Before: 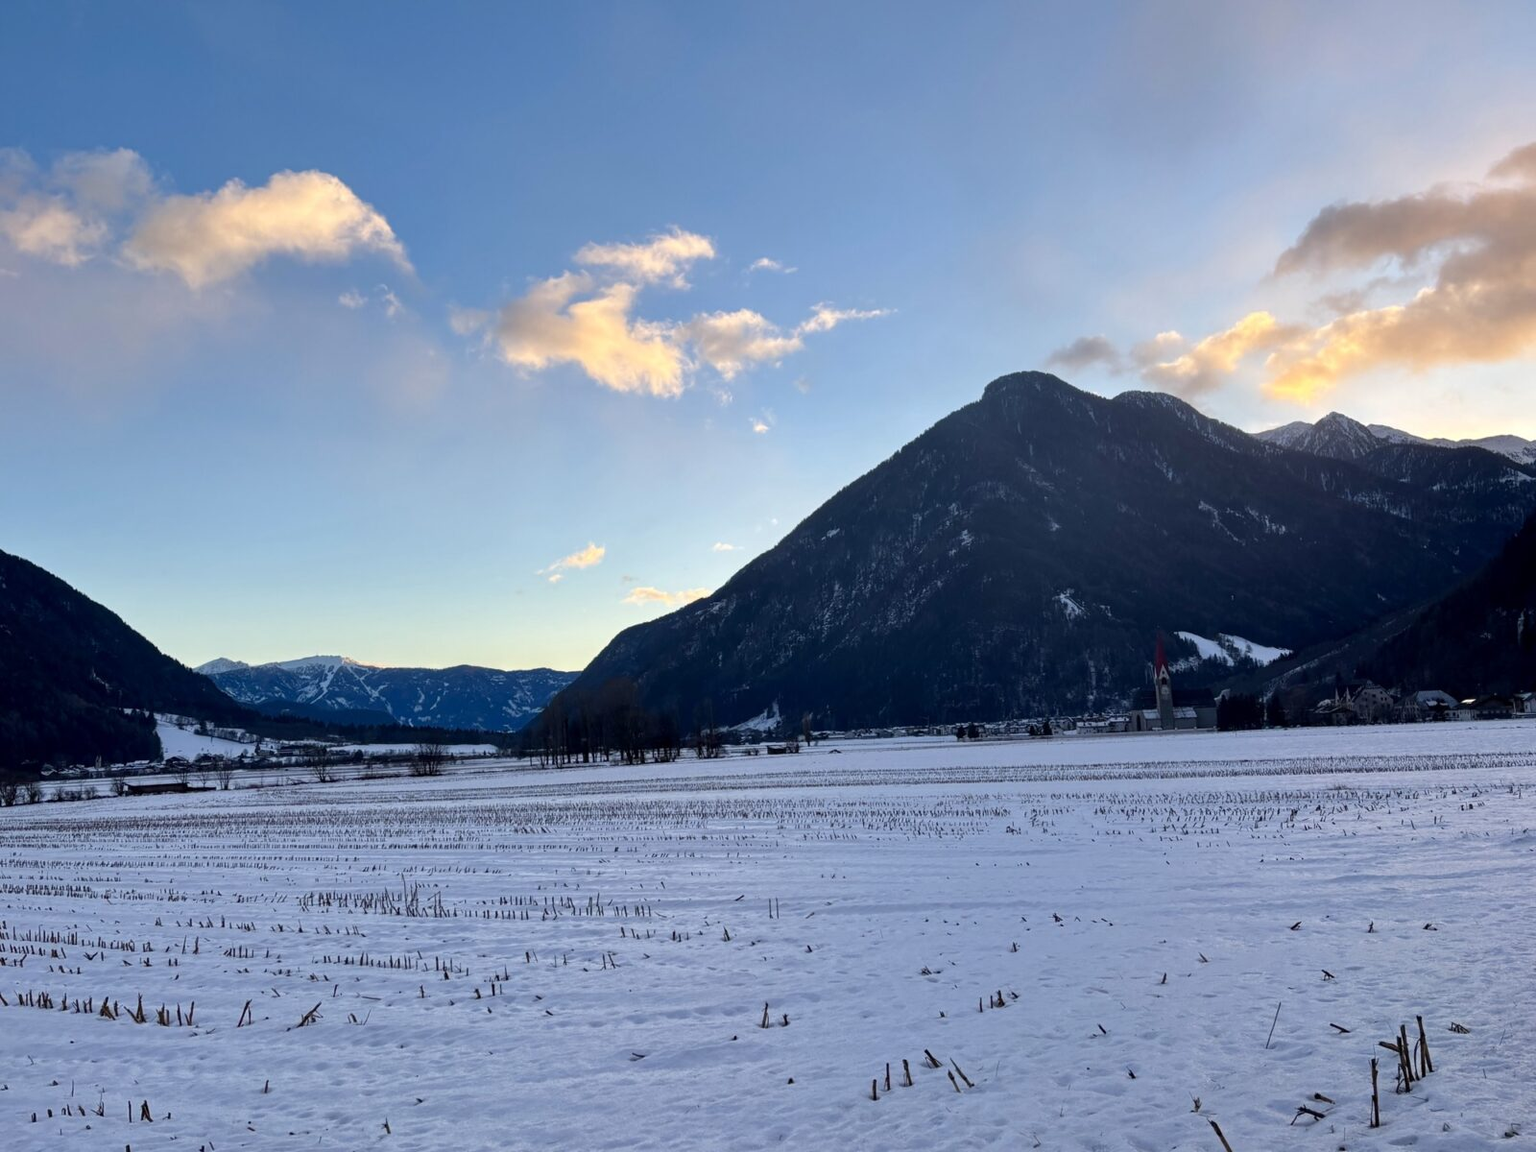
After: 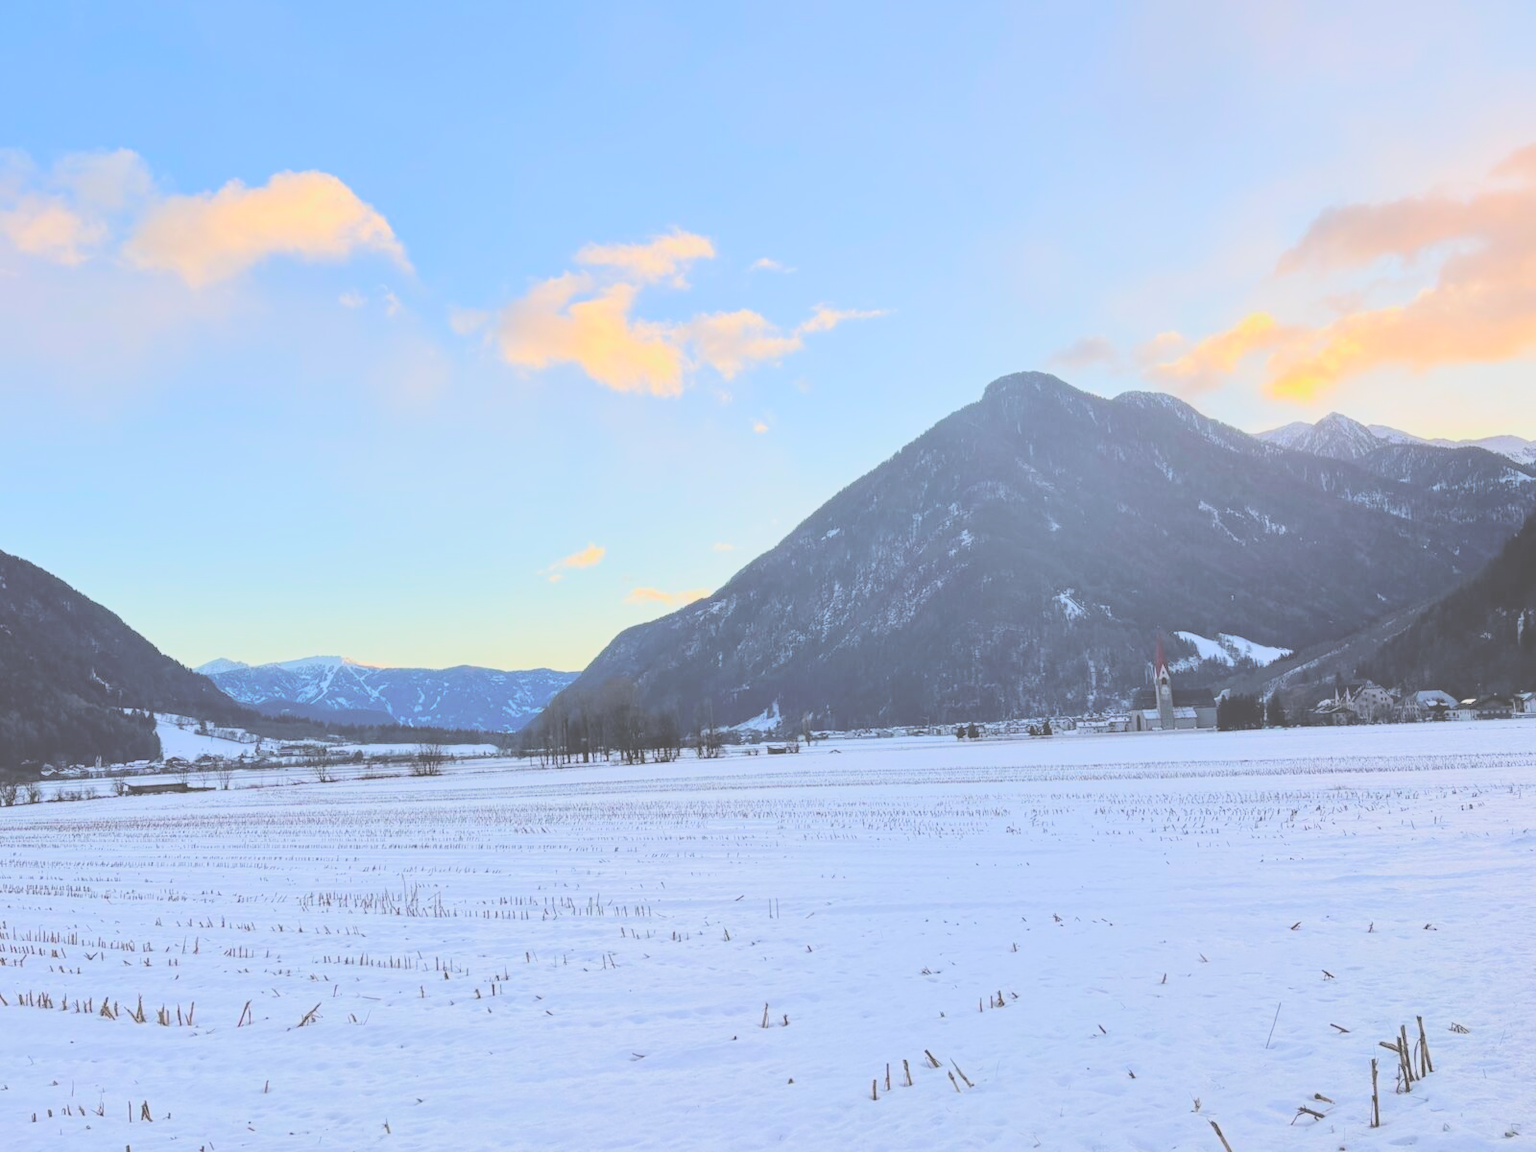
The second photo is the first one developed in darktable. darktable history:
exposure: black level correction -0.015, exposure -0.13 EV, compensate highlight preservation false
contrast brightness saturation: brightness 0.987
filmic rgb: black relative exposure -6.97 EV, white relative exposure 5.65 EV, hardness 2.86
color balance rgb: perceptual saturation grading › global saturation 25.448%, global vibrance 9.179%
